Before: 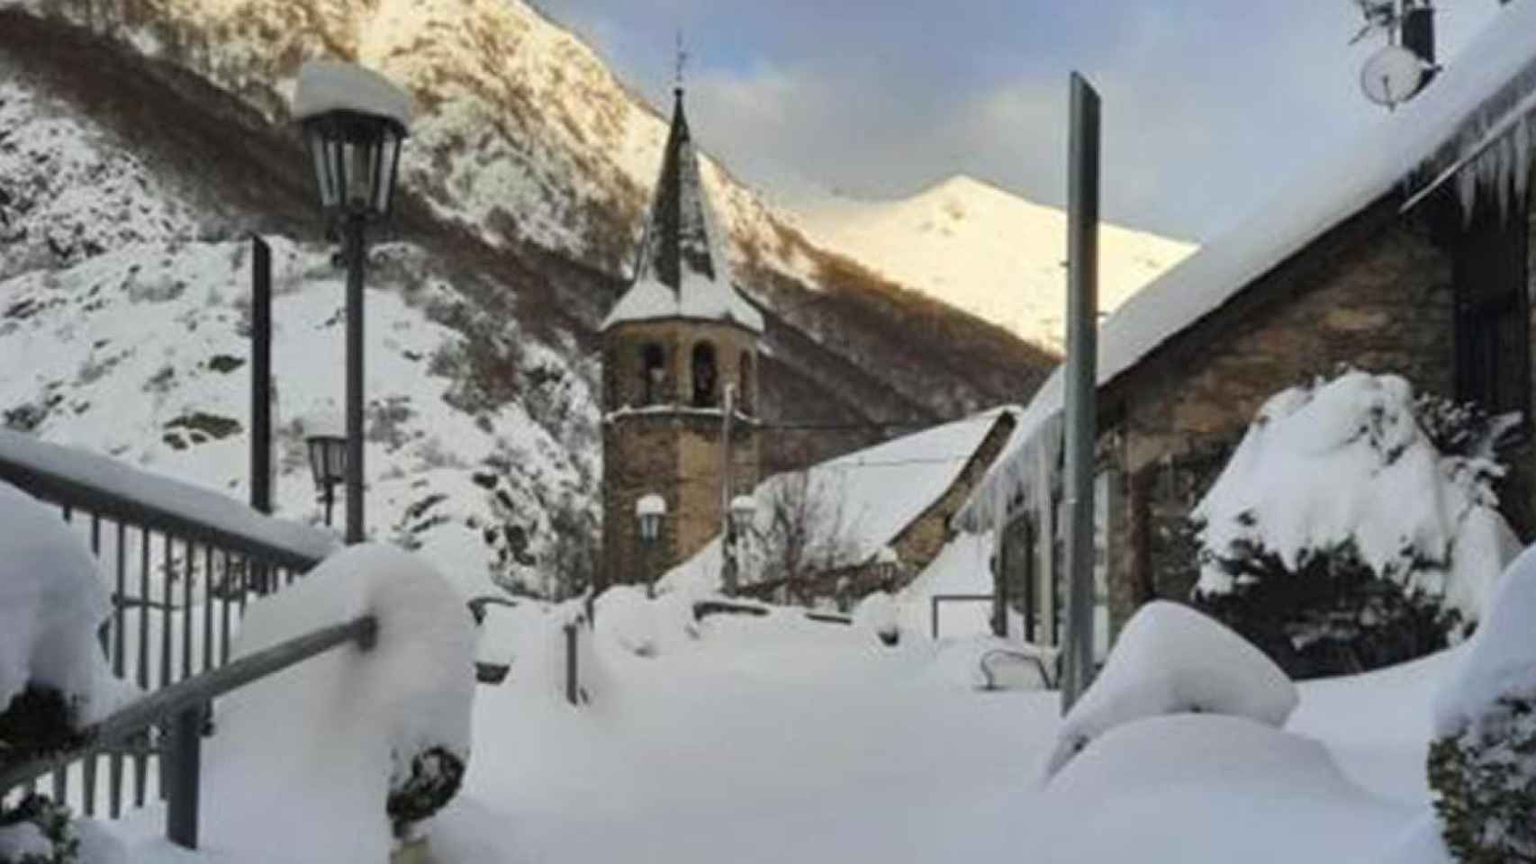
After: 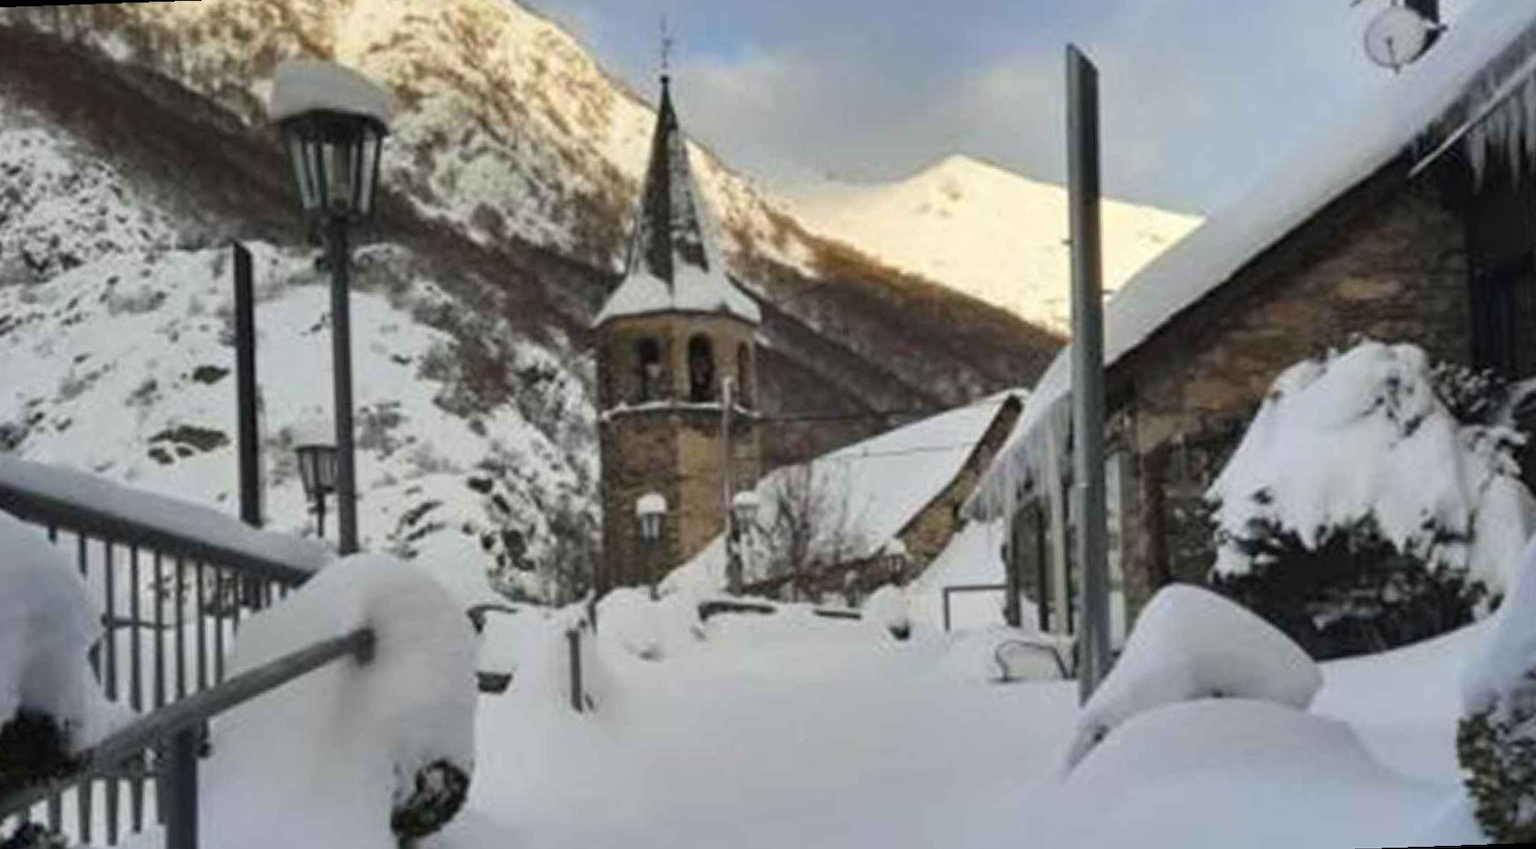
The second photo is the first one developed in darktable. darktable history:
tone equalizer: on, module defaults
rotate and perspective: rotation -2°, crop left 0.022, crop right 0.978, crop top 0.049, crop bottom 0.951
